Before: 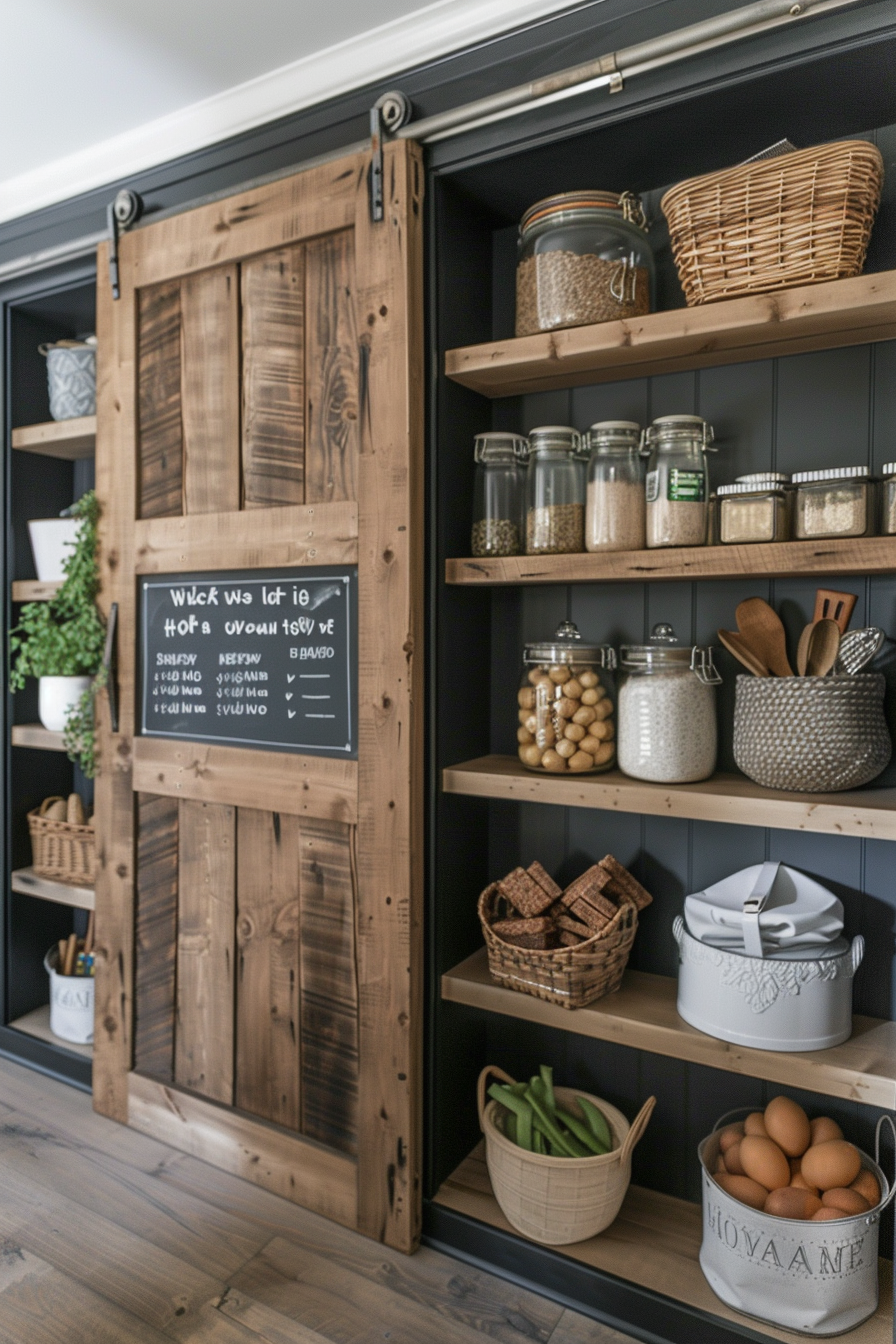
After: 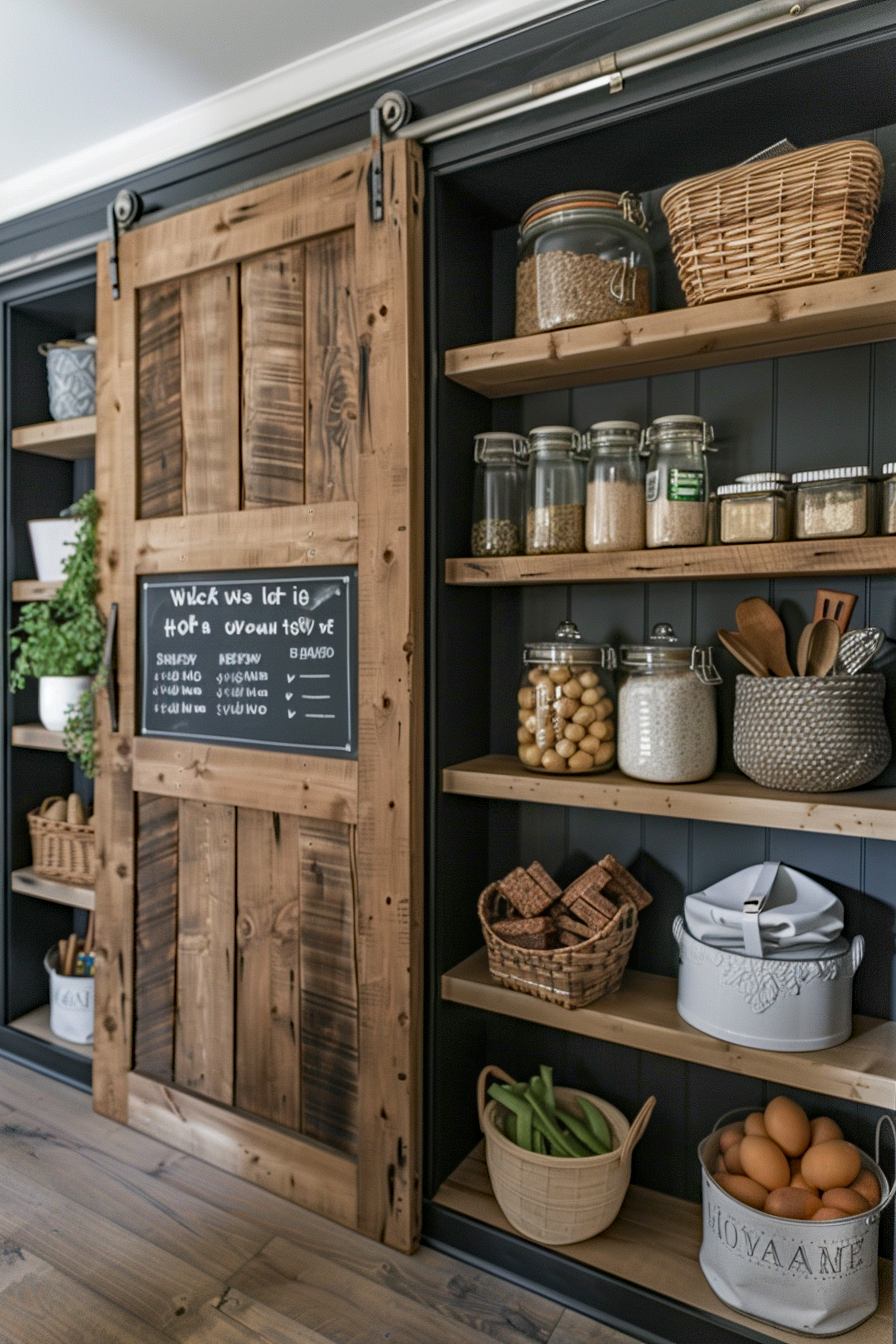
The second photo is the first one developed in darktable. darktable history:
haze removal: strength 0.281, distance 0.244, adaptive false
